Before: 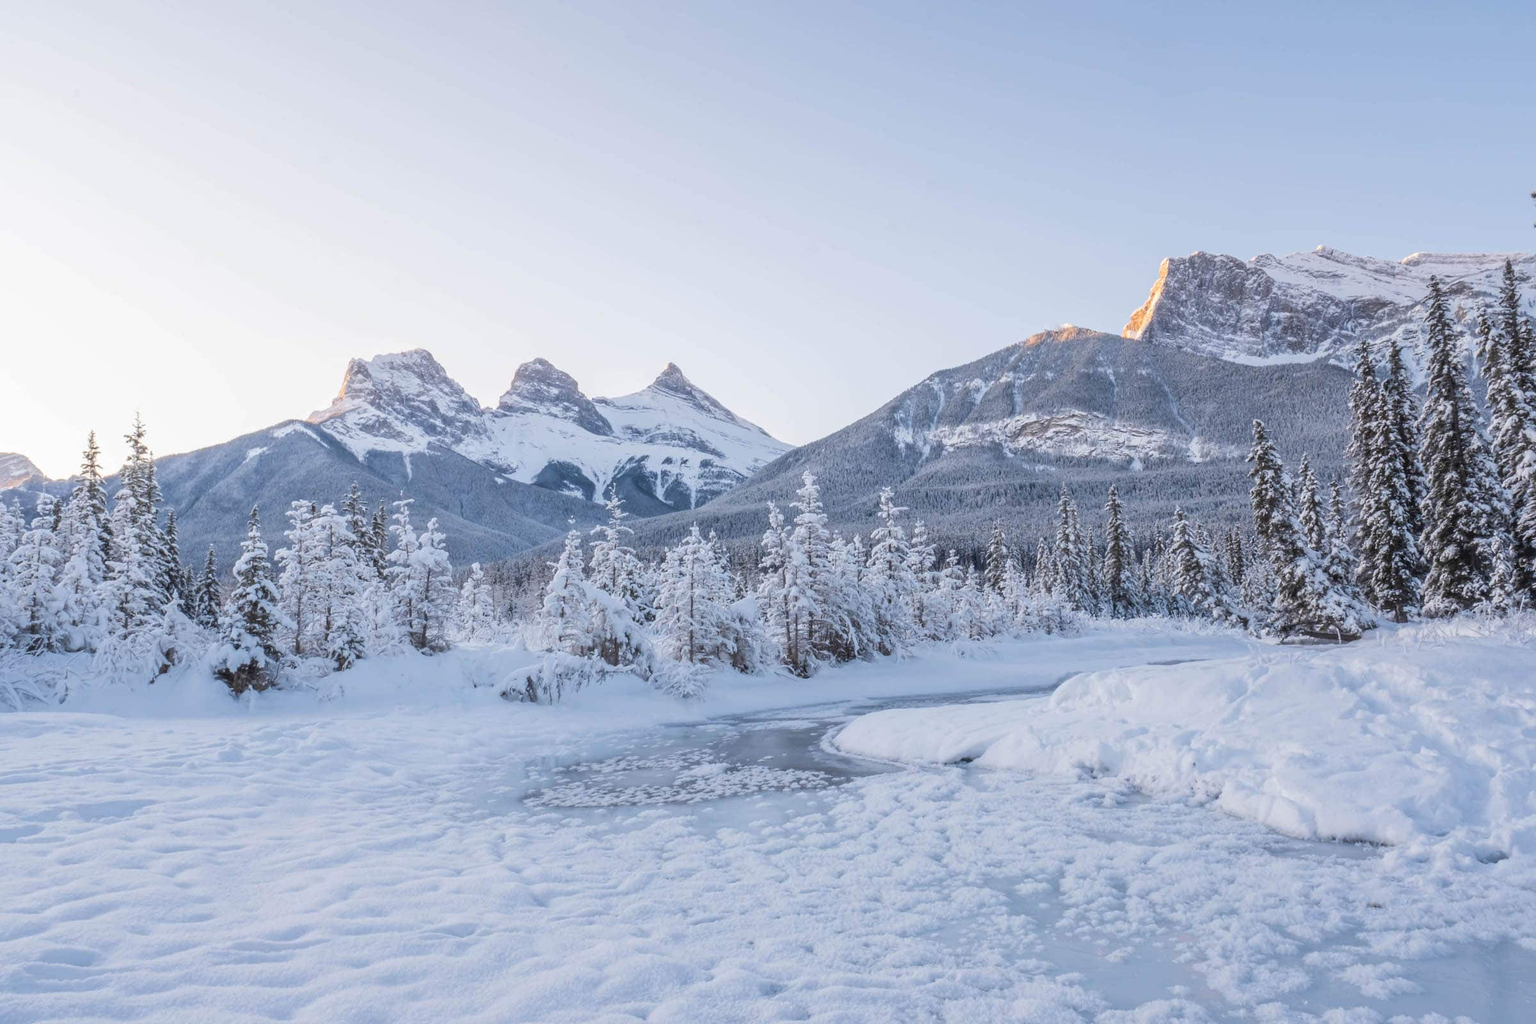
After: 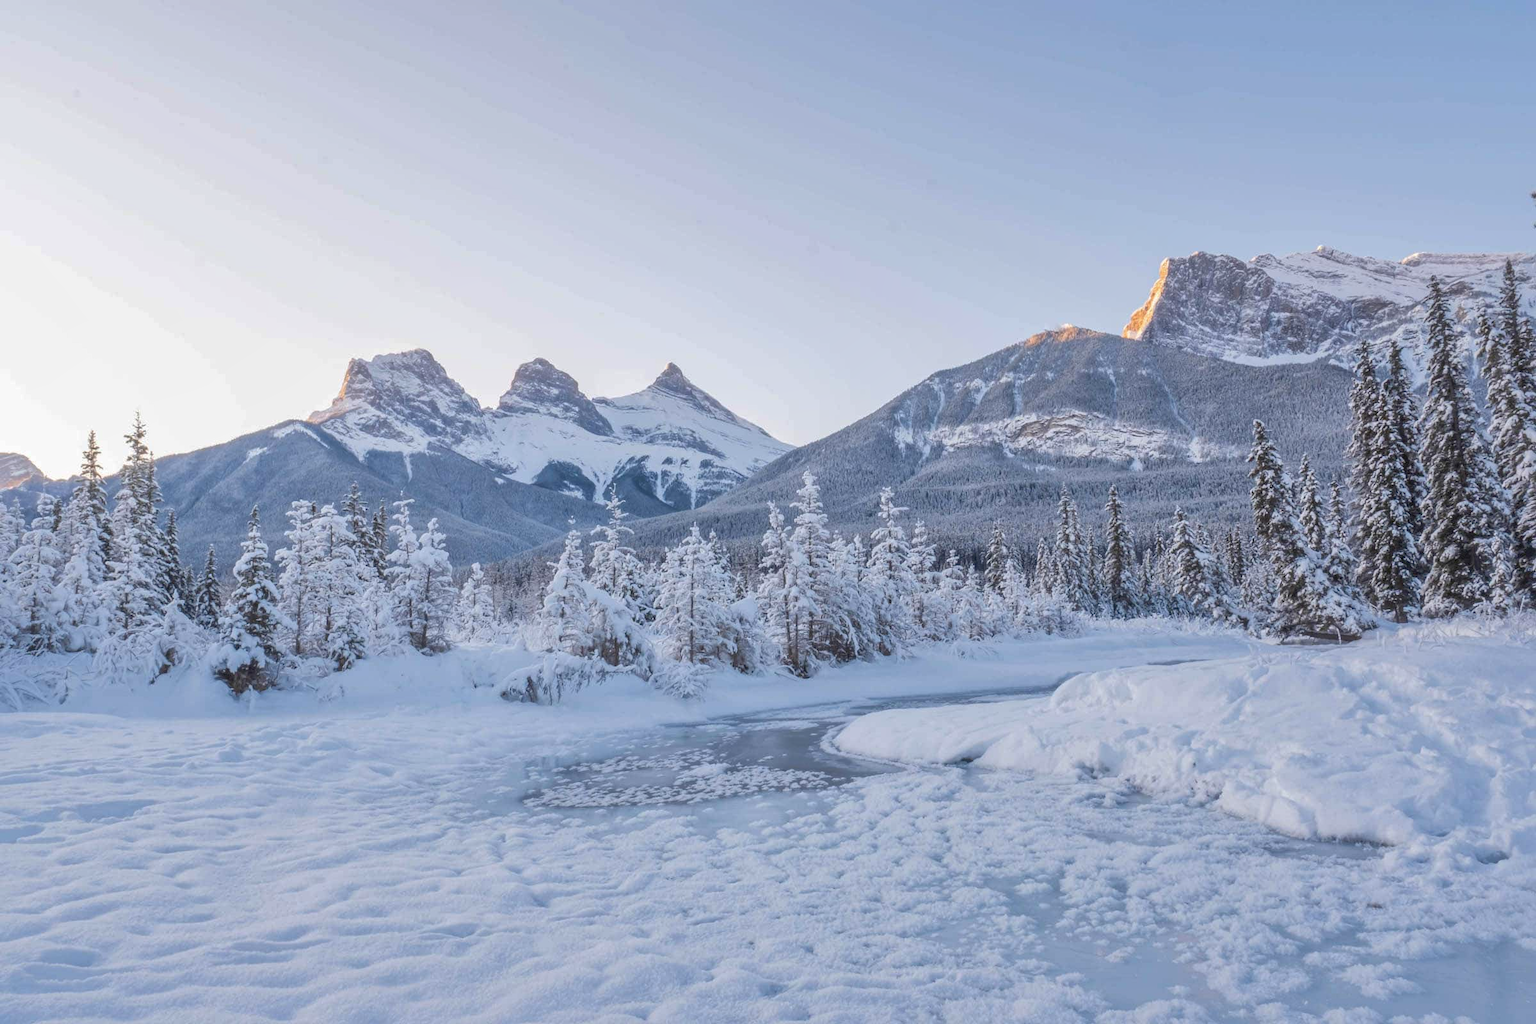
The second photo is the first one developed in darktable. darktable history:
contrast brightness saturation: contrast 0.039, saturation 0.072
shadows and highlights: on, module defaults
